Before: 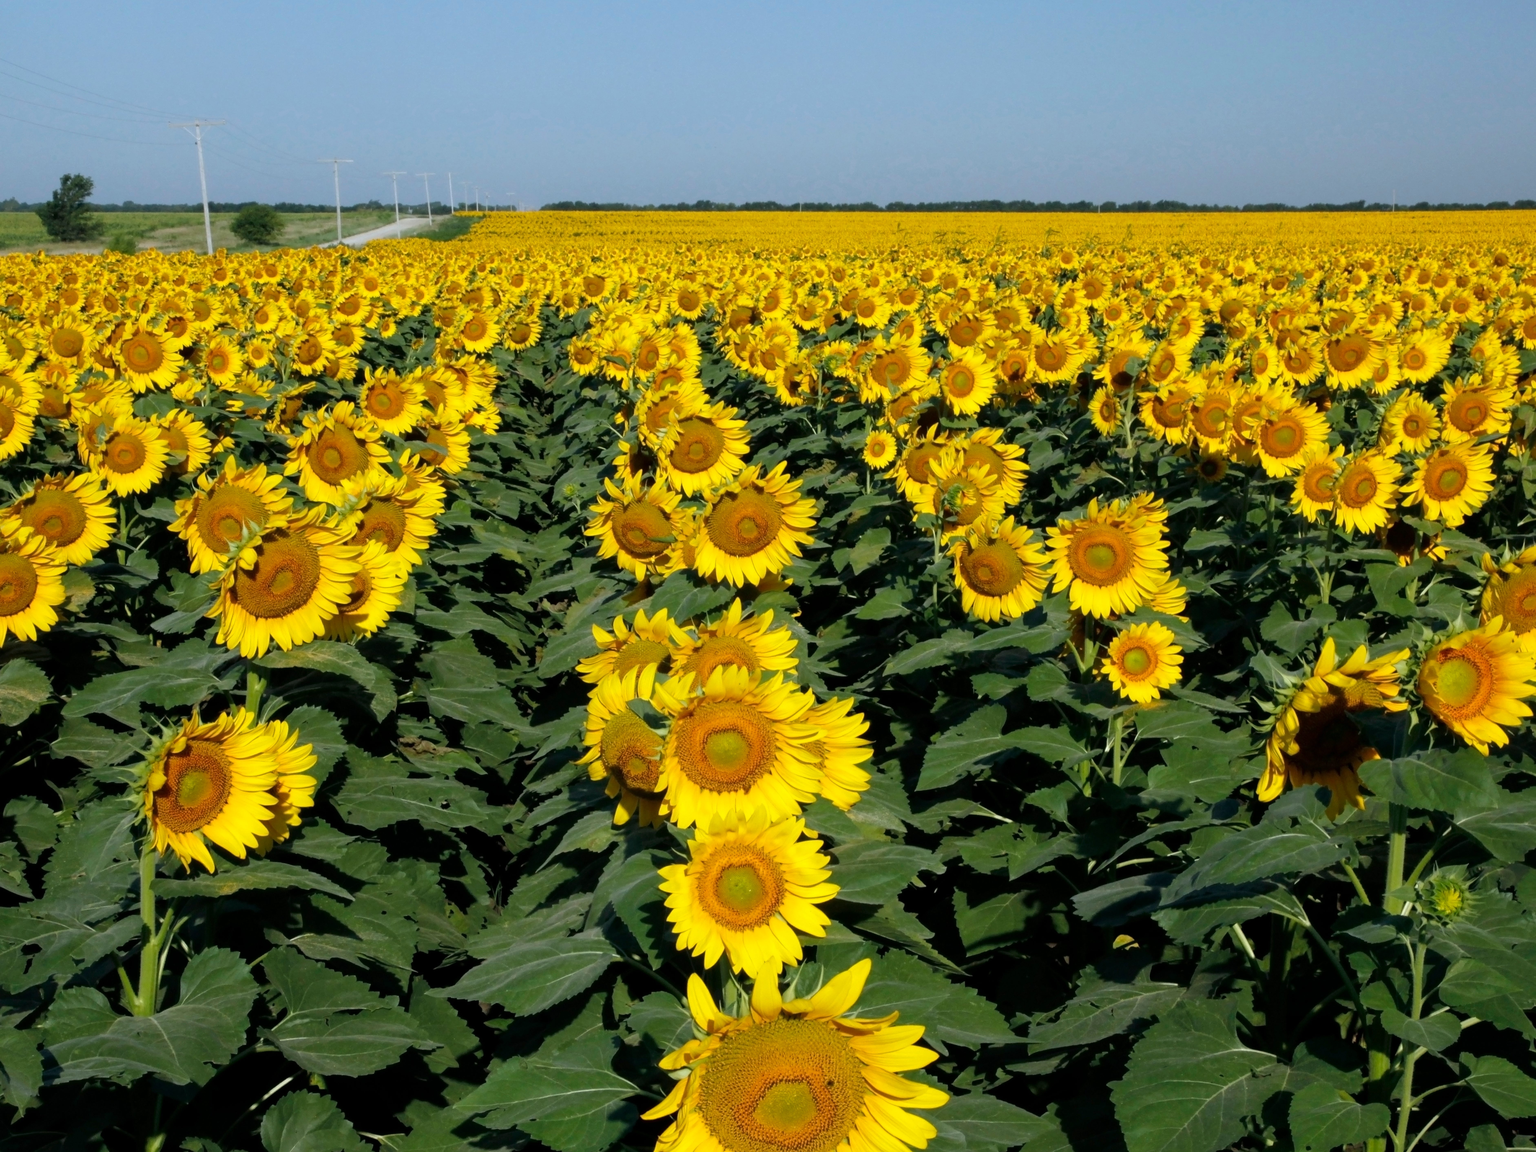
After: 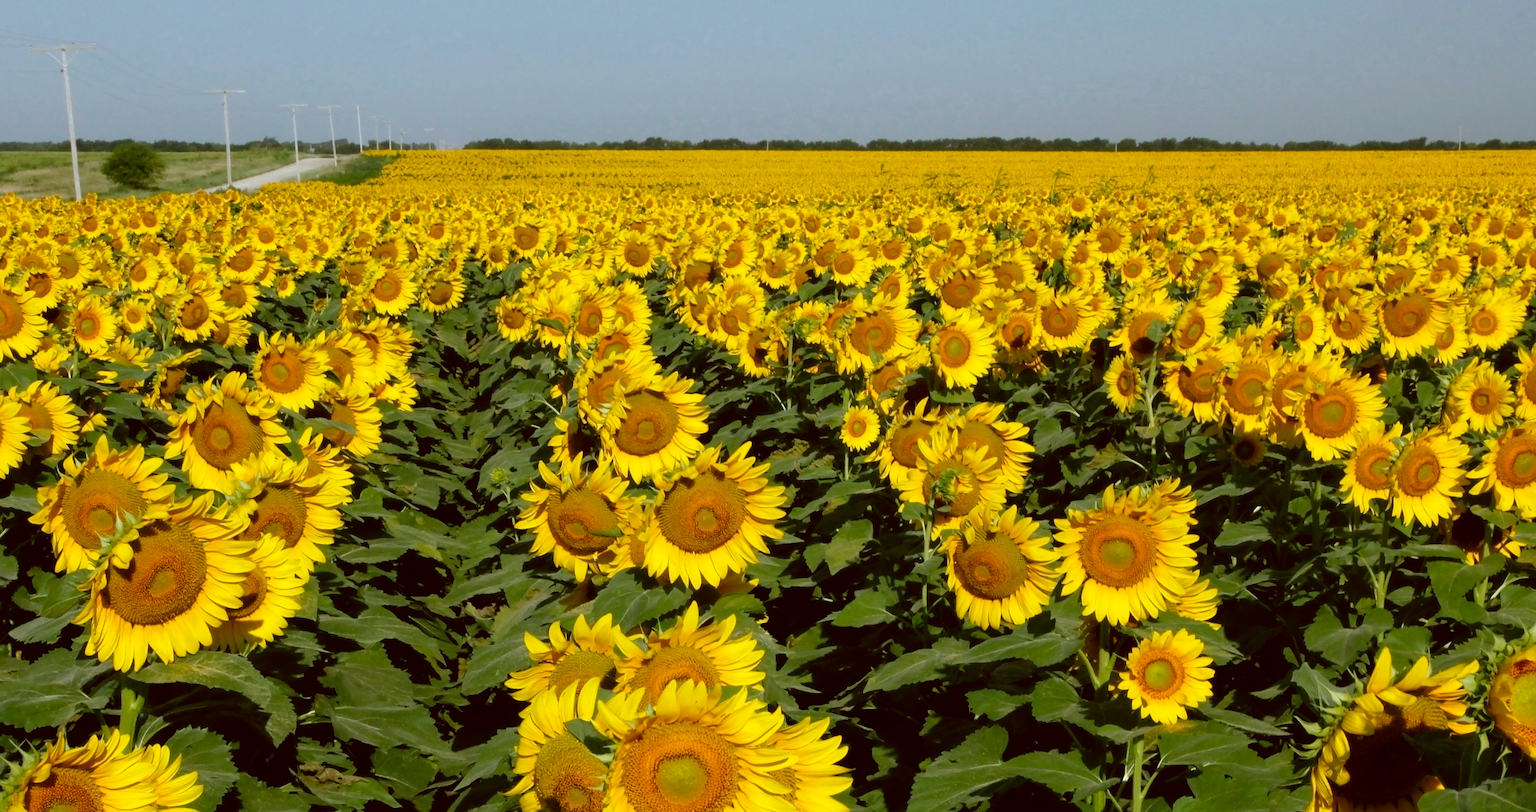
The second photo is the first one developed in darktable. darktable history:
crop and rotate: left 9.345%, top 7.22%, right 4.982%, bottom 32.331%
sharpen: on, module defaults
color correction: highlights a* -0.482, highlights b* 0.161, shadows a* 4.66, shadows b* 20.72
